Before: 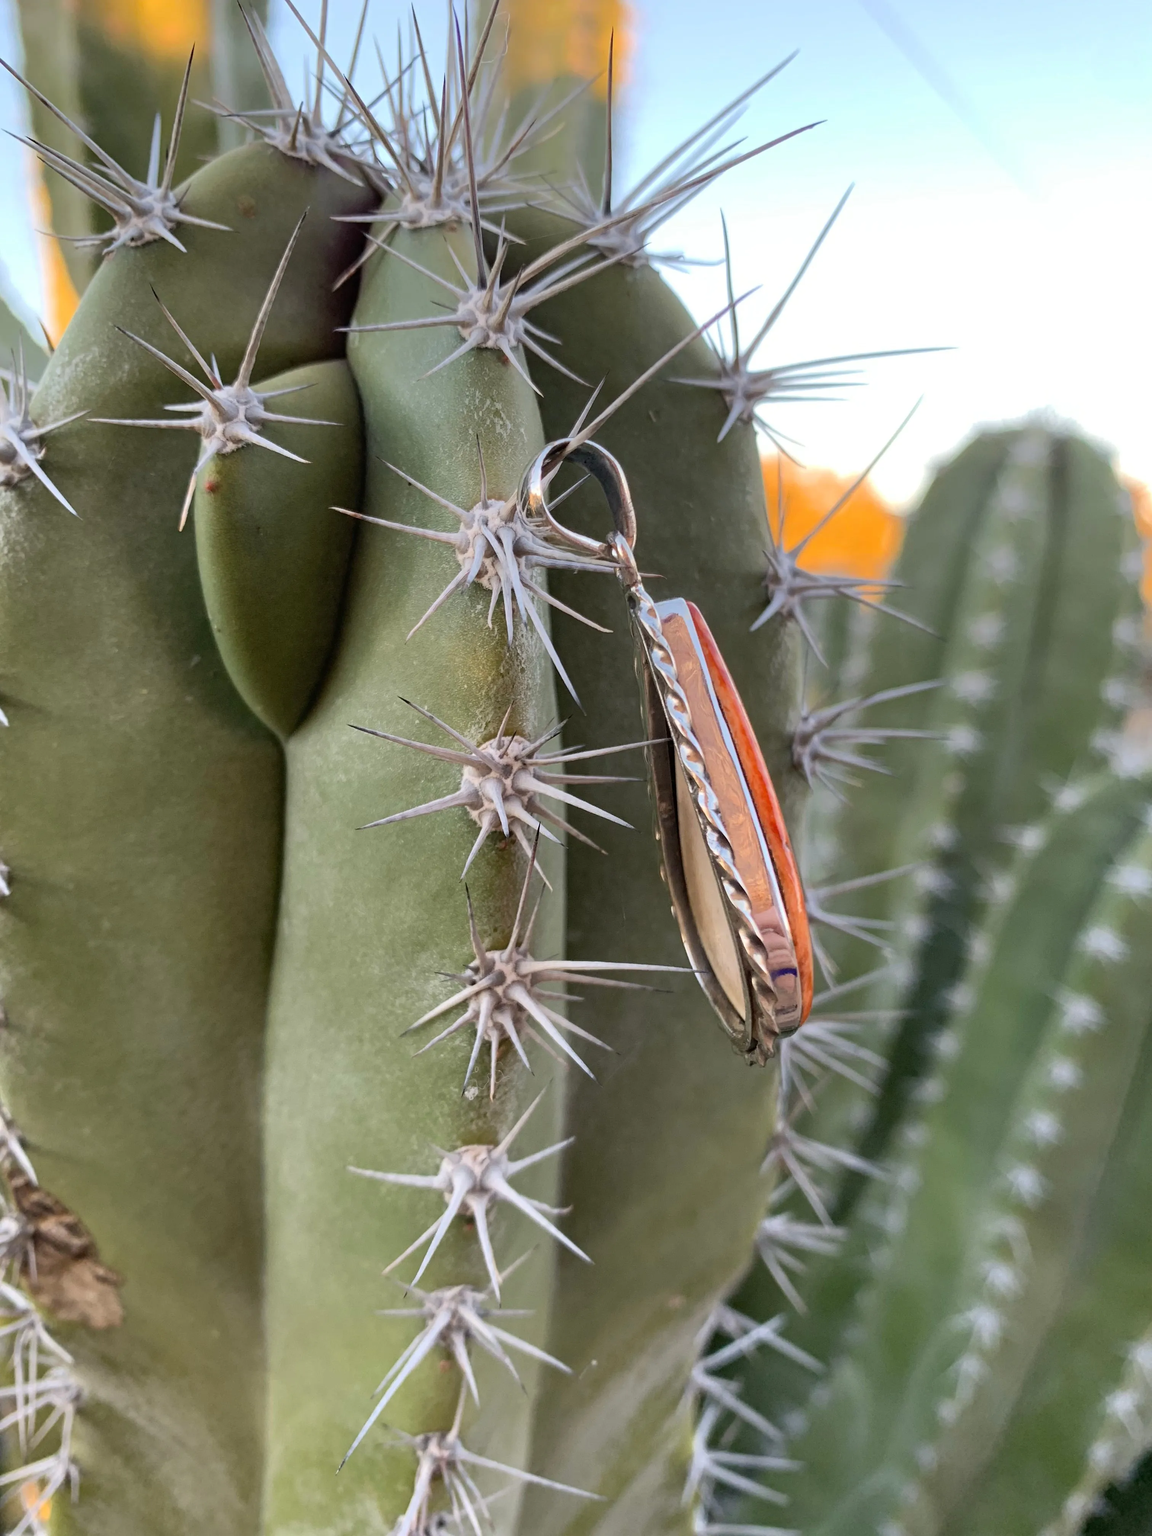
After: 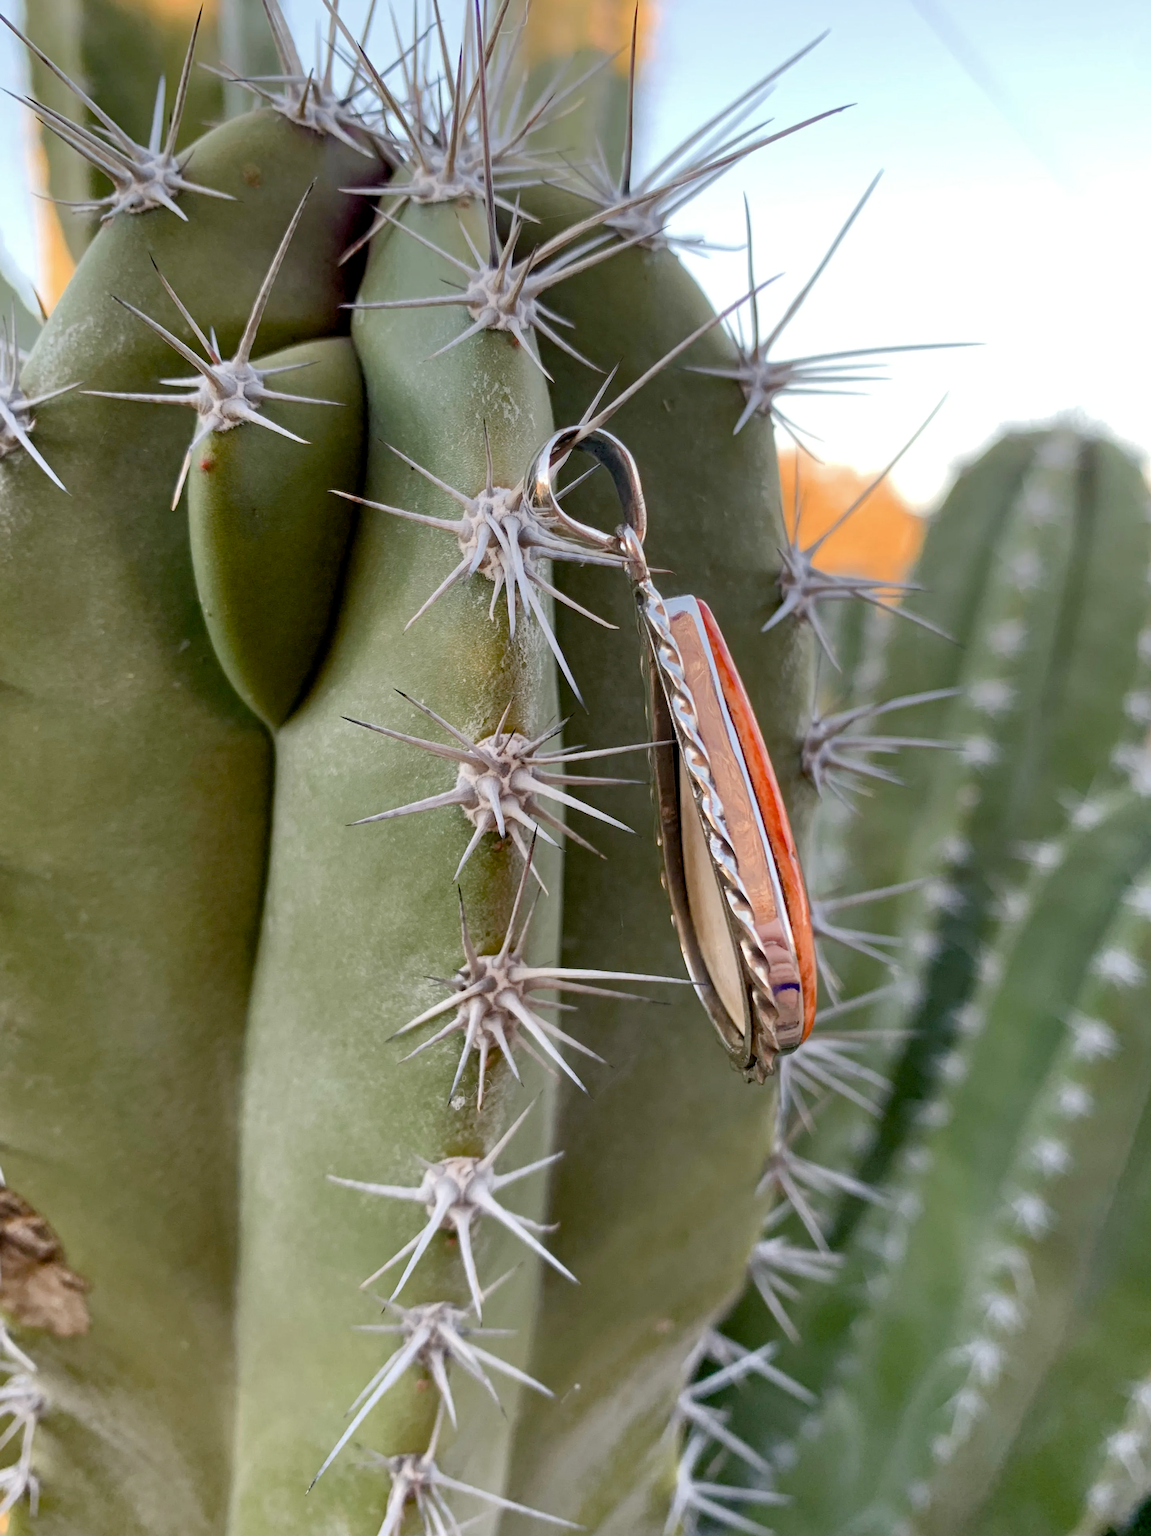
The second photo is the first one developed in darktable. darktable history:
crop and rotate: angle -1.69°
exposure: black level correction 0.004, exposure 0.014 EV, compensate highlight preservation false
color balance rgb: perceptual saturation grading › global saturation 20%, perceptual saturation grading › highlights -50%, perceptual saturation grading › shadows 30%
